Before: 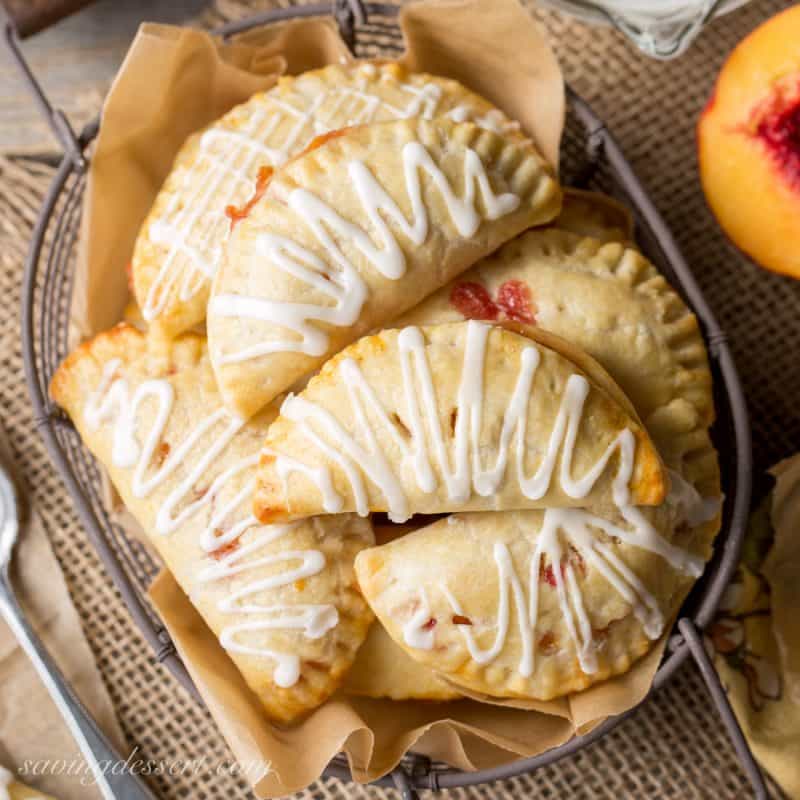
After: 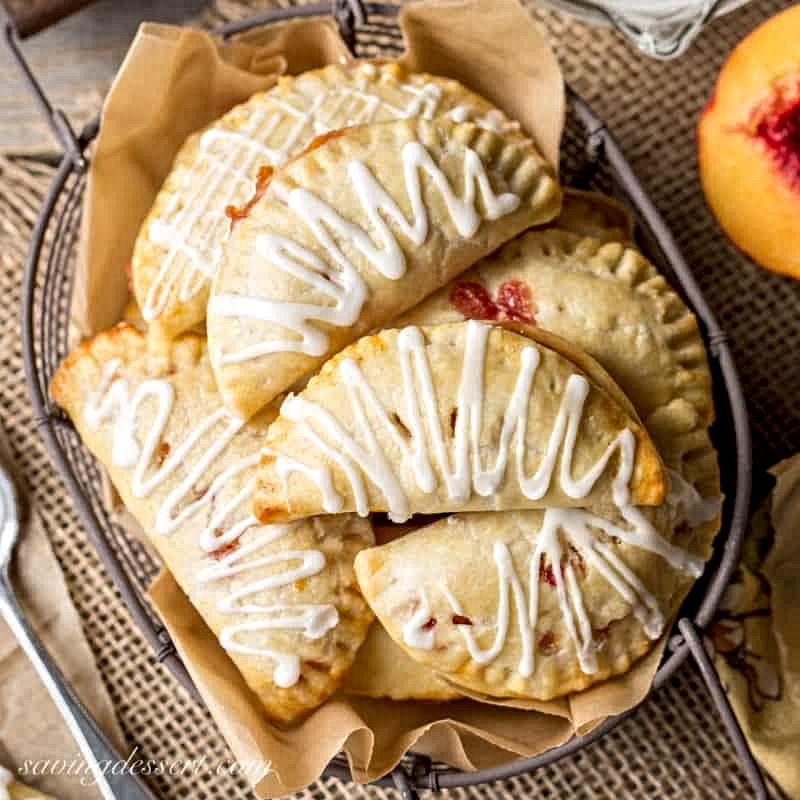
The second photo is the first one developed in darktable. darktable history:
color correction: highlights a* -0.258, highlights b* -0.095
contrast equalizer: octaves 7, y [[0.506, 0.531, 0.562, 0.606, 0.638, 0.669], [0.5 ×6], [0.5 ×6], [0 ×6], [0 ×6]]
